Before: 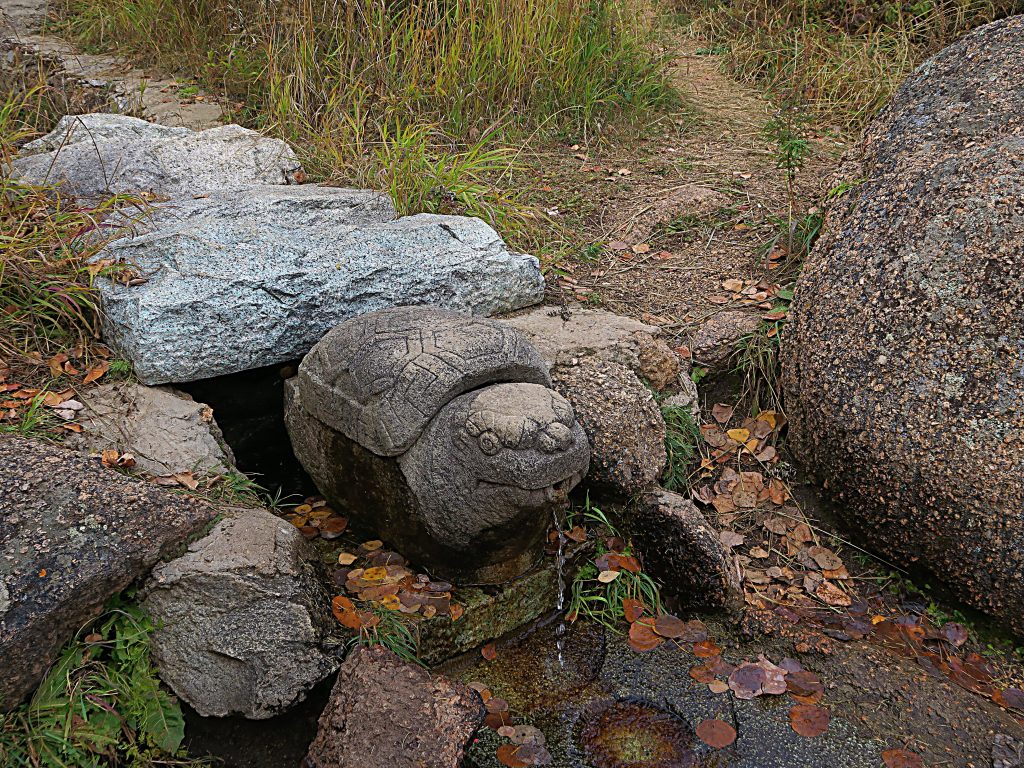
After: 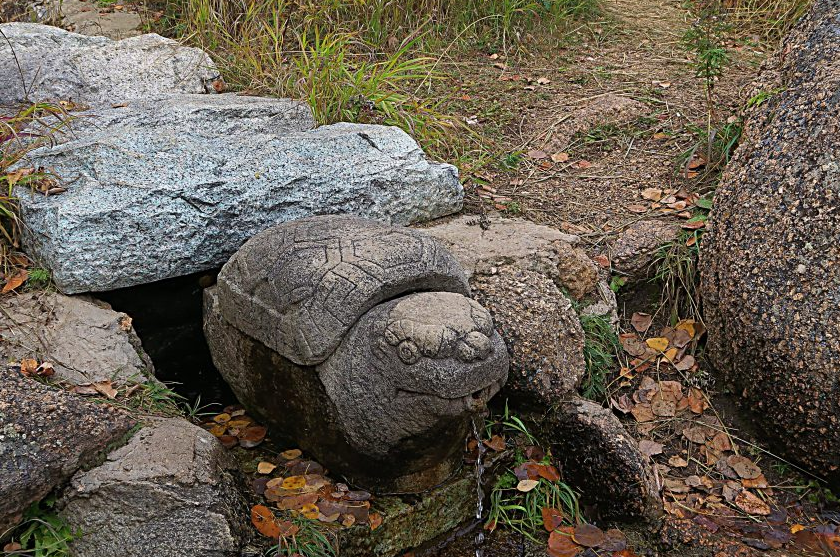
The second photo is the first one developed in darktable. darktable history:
crop: left 7.919%, top 11.878%, right 10.033%, bottom 15.483%
